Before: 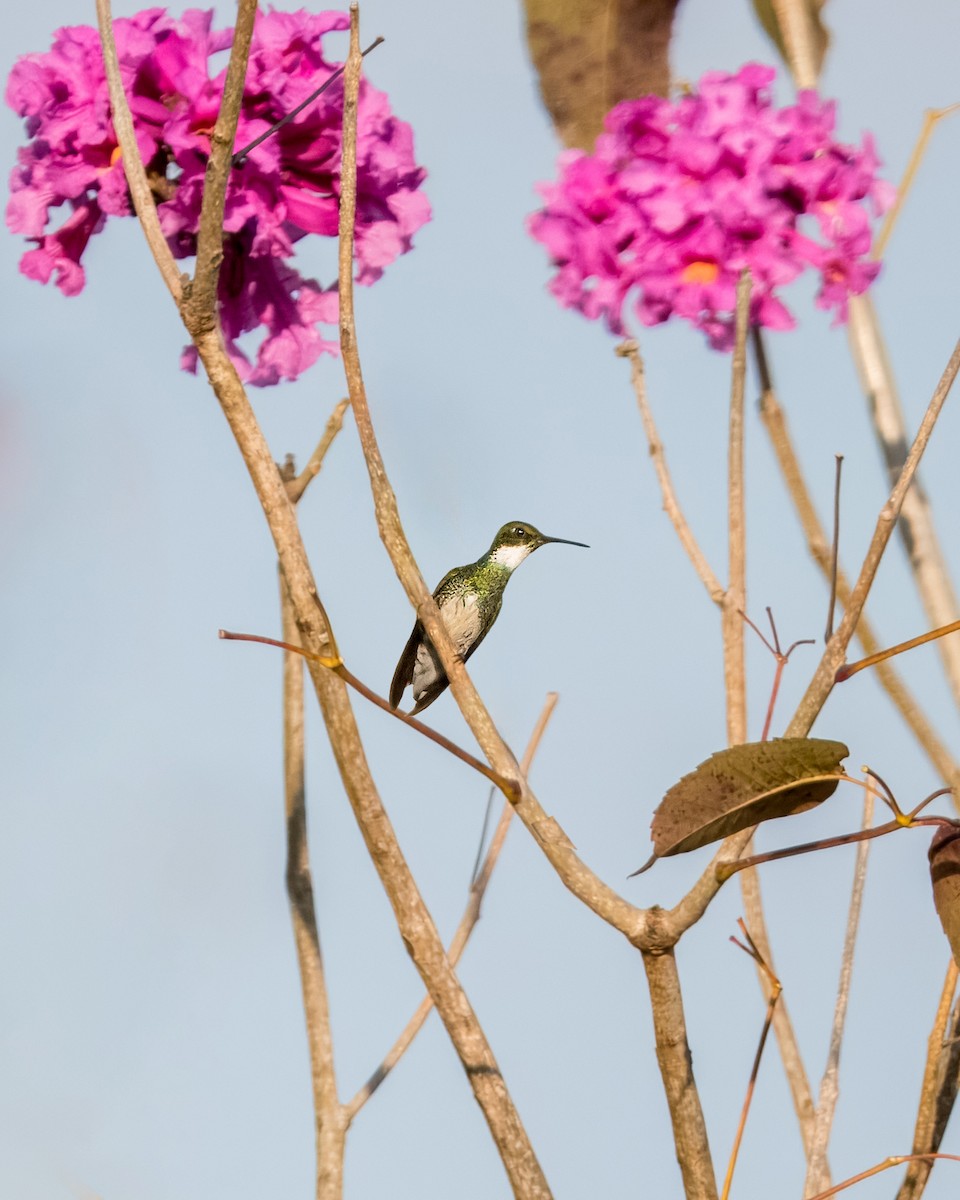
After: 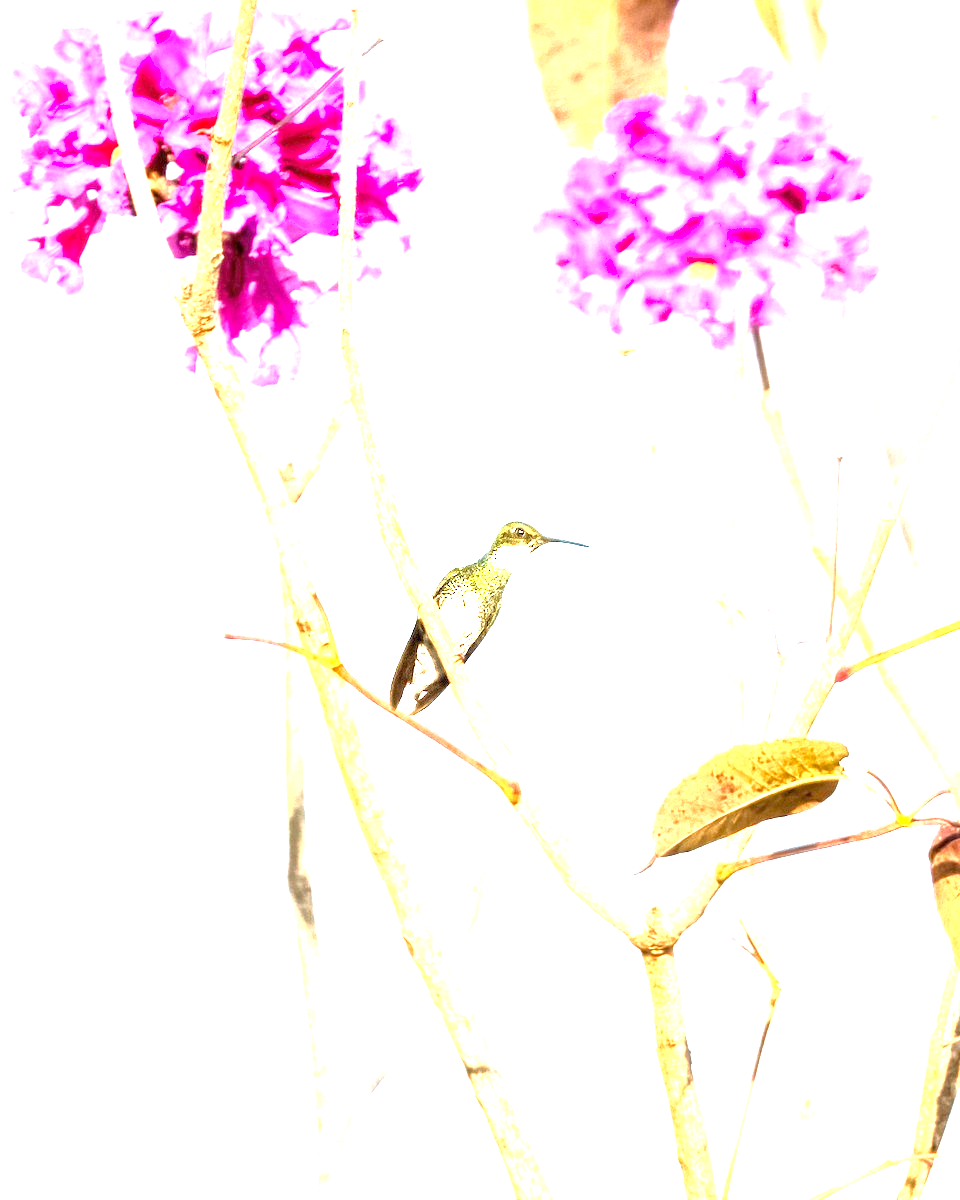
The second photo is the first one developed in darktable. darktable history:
shadows and highlights: shadows 25, highlights -25
exposure: exposure 3 EV, compensate highlight preservation false
